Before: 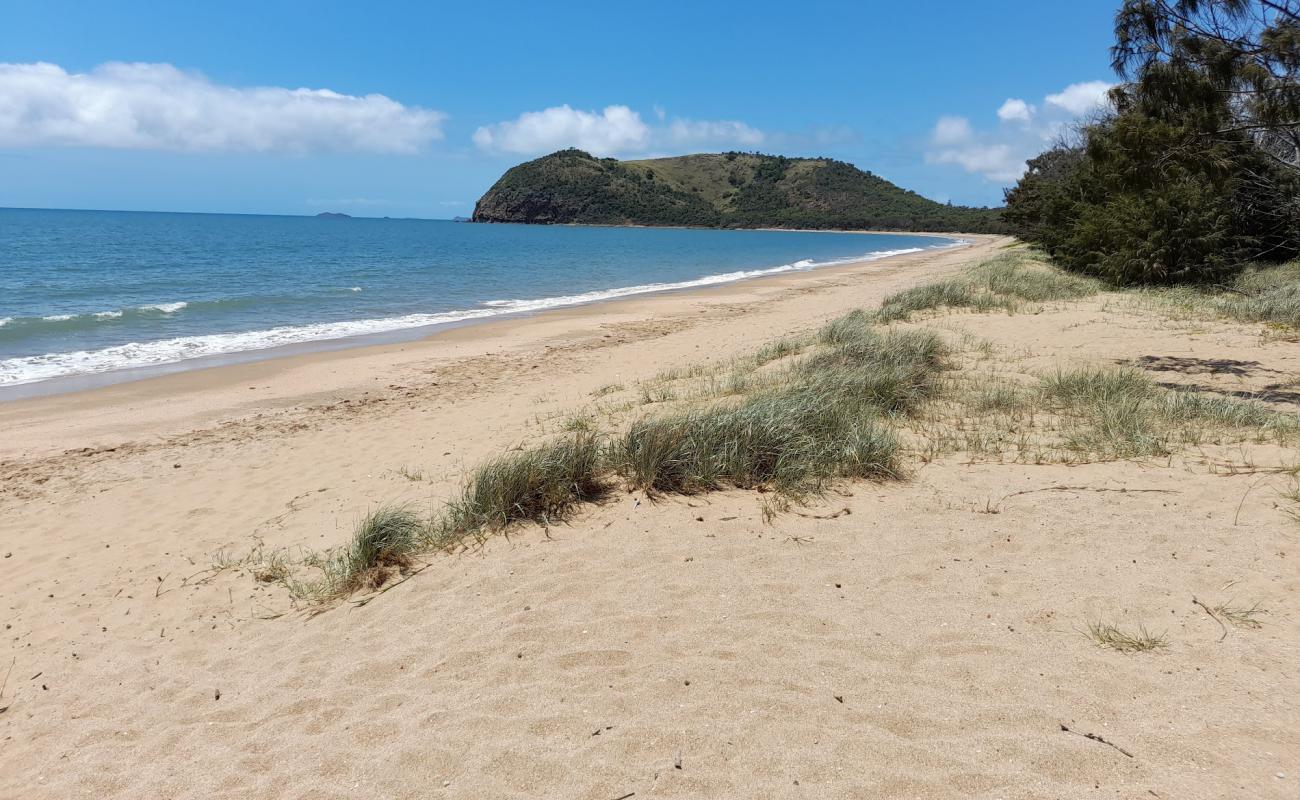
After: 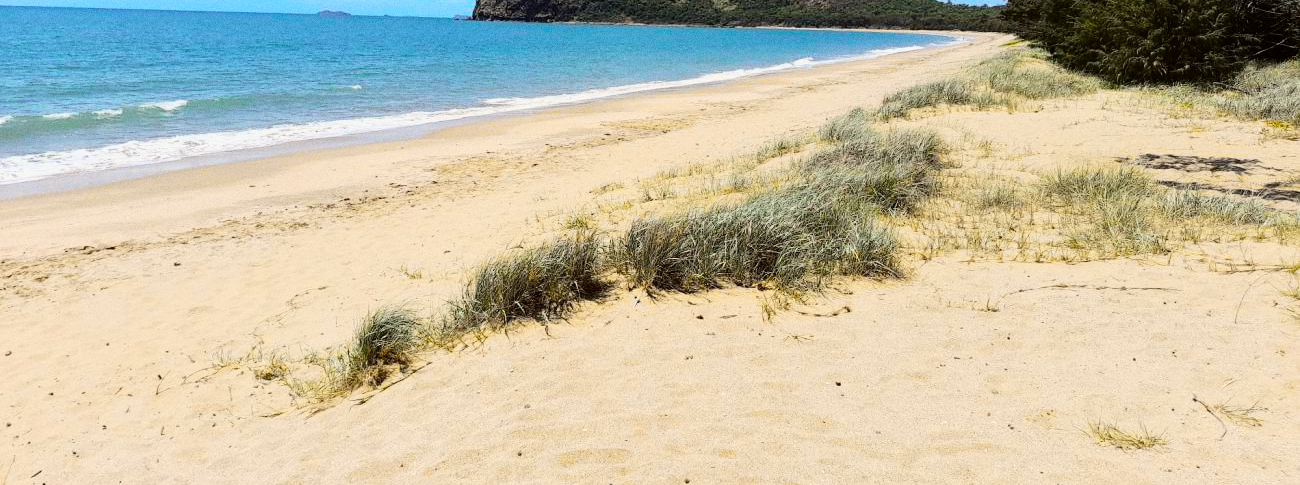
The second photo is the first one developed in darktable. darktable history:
grain: coarseness 3.21 ISO
crop and rotate: top 25.357%, bottom 13.942%
tone curve: curves: ch0 [(0, 0) (0.104, 0.068) (0.236, 0.227) (0.46, 0.576) (0.657, 0.796) (0.861, 0.932) (1, 0.981)]; ch1 [(0, 0) (0.353, 0.344) (0.434, 0.382) (0.479, 0.476) (0.502, 0.504) (0.544, 0.534) (0.57, 0.57) (0.586, 0.603) (0.618, 0.631) (0.657, 0.679) (1, 1)]; ch2 [(0, 0) (0.34, 0.314) (0.434, 0.43) (0.5, 0.511) (0.528, 0.545) (0.557, 0.573) (0.573, 0.618) (0.628, 0.751) (1, 1)], color space Lab, independent channels, preserve colors none
